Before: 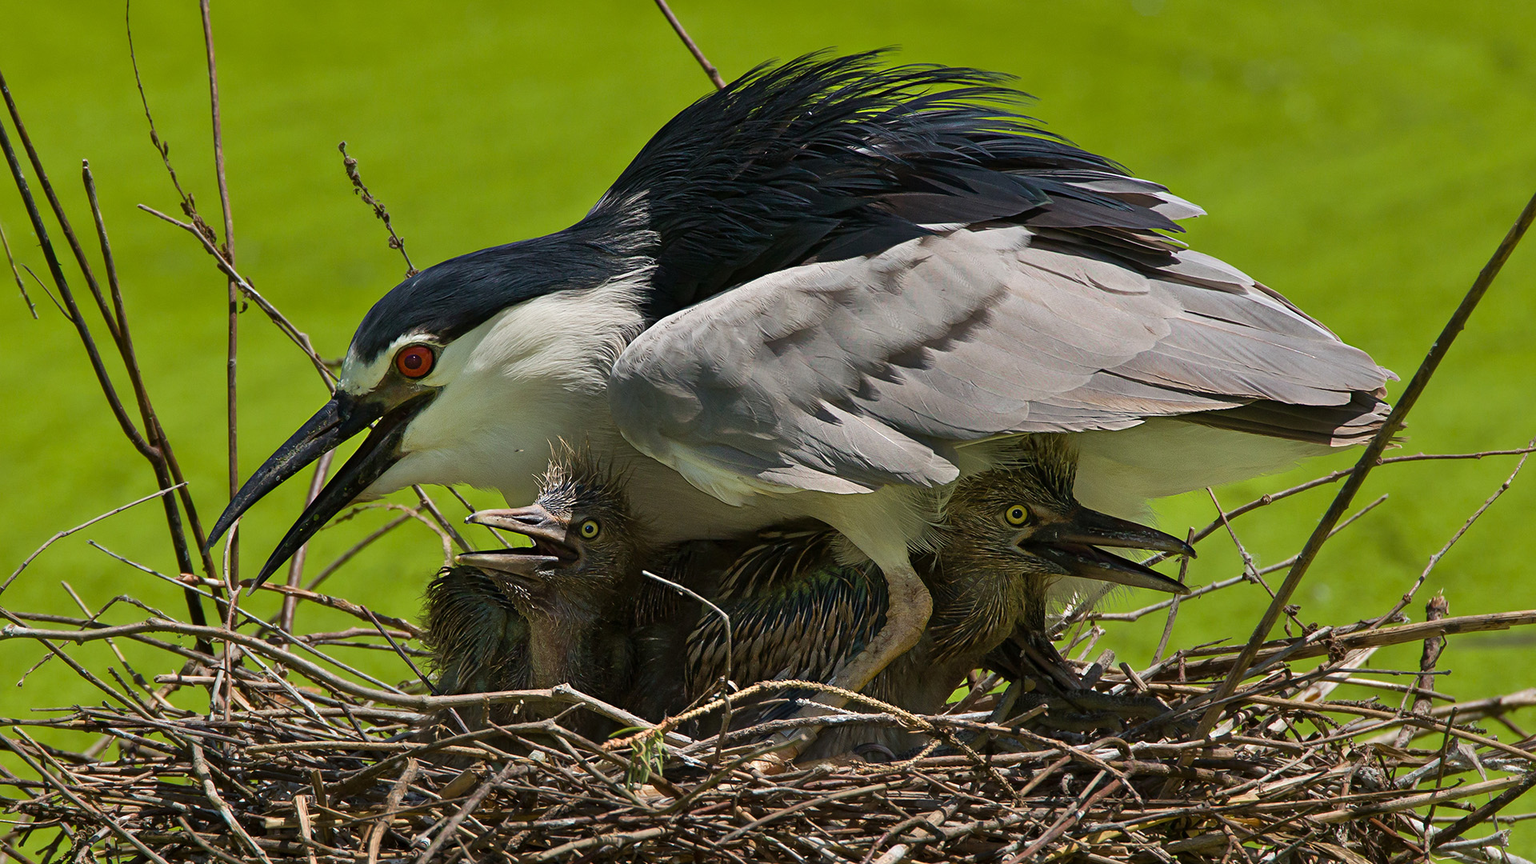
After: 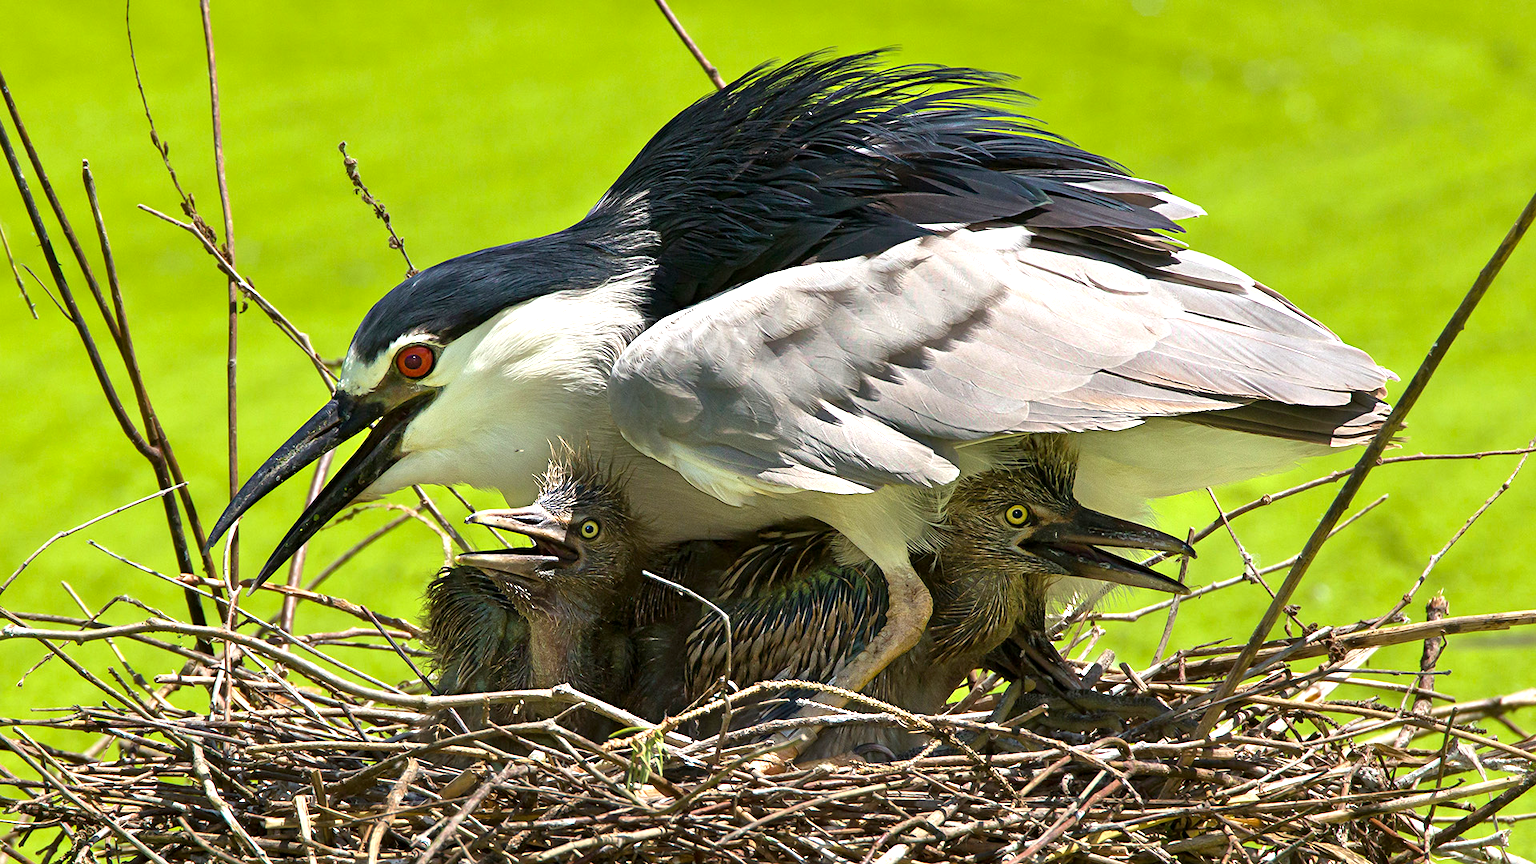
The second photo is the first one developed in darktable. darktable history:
exposure: black level correction 0.001, exposure 1 EV, compensate highlight preservation false
levels: levels [0, 0.476, 0.951]
